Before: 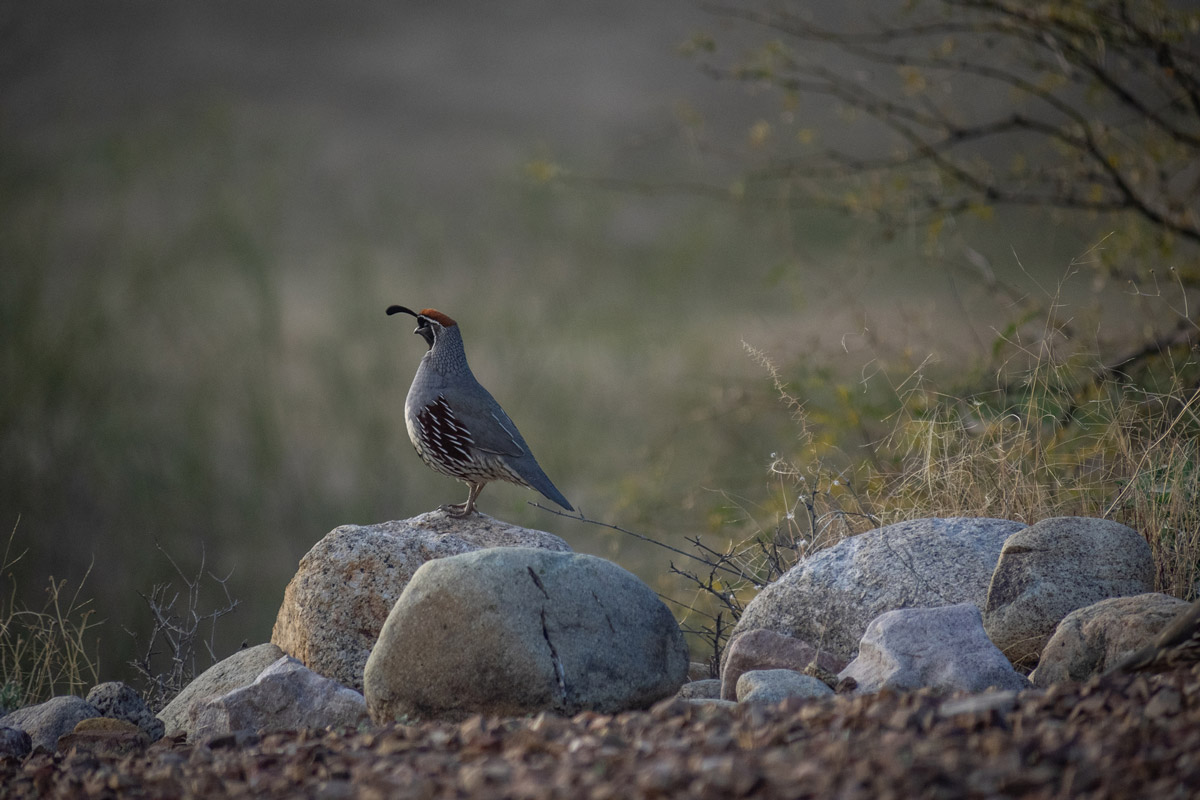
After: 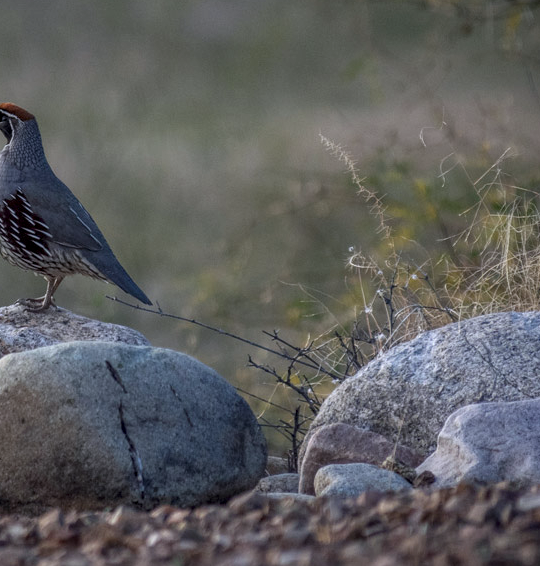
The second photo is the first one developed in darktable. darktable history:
local contrast: detail 130%
crop: left 35.237%, top 25.839%, right 19.73%, bottom 3.375%
color calibration: illuminant as shot in camera, x 0.358, y 0.373, temperature 4628.91 K
